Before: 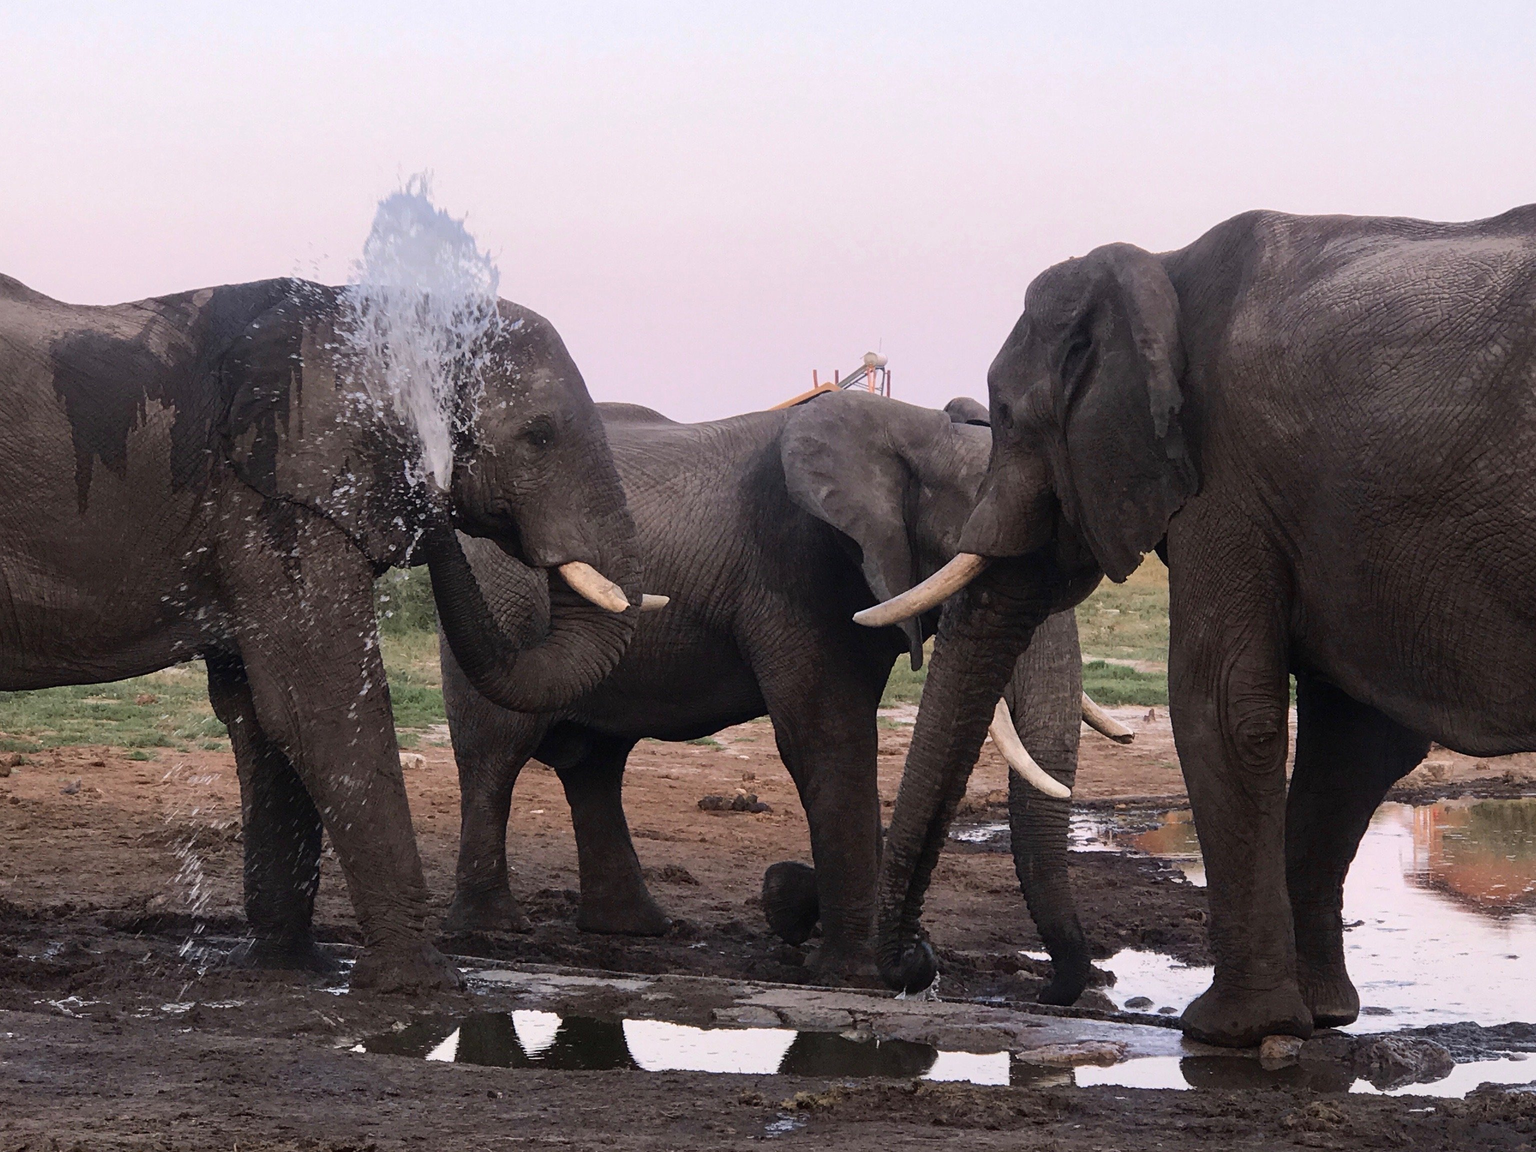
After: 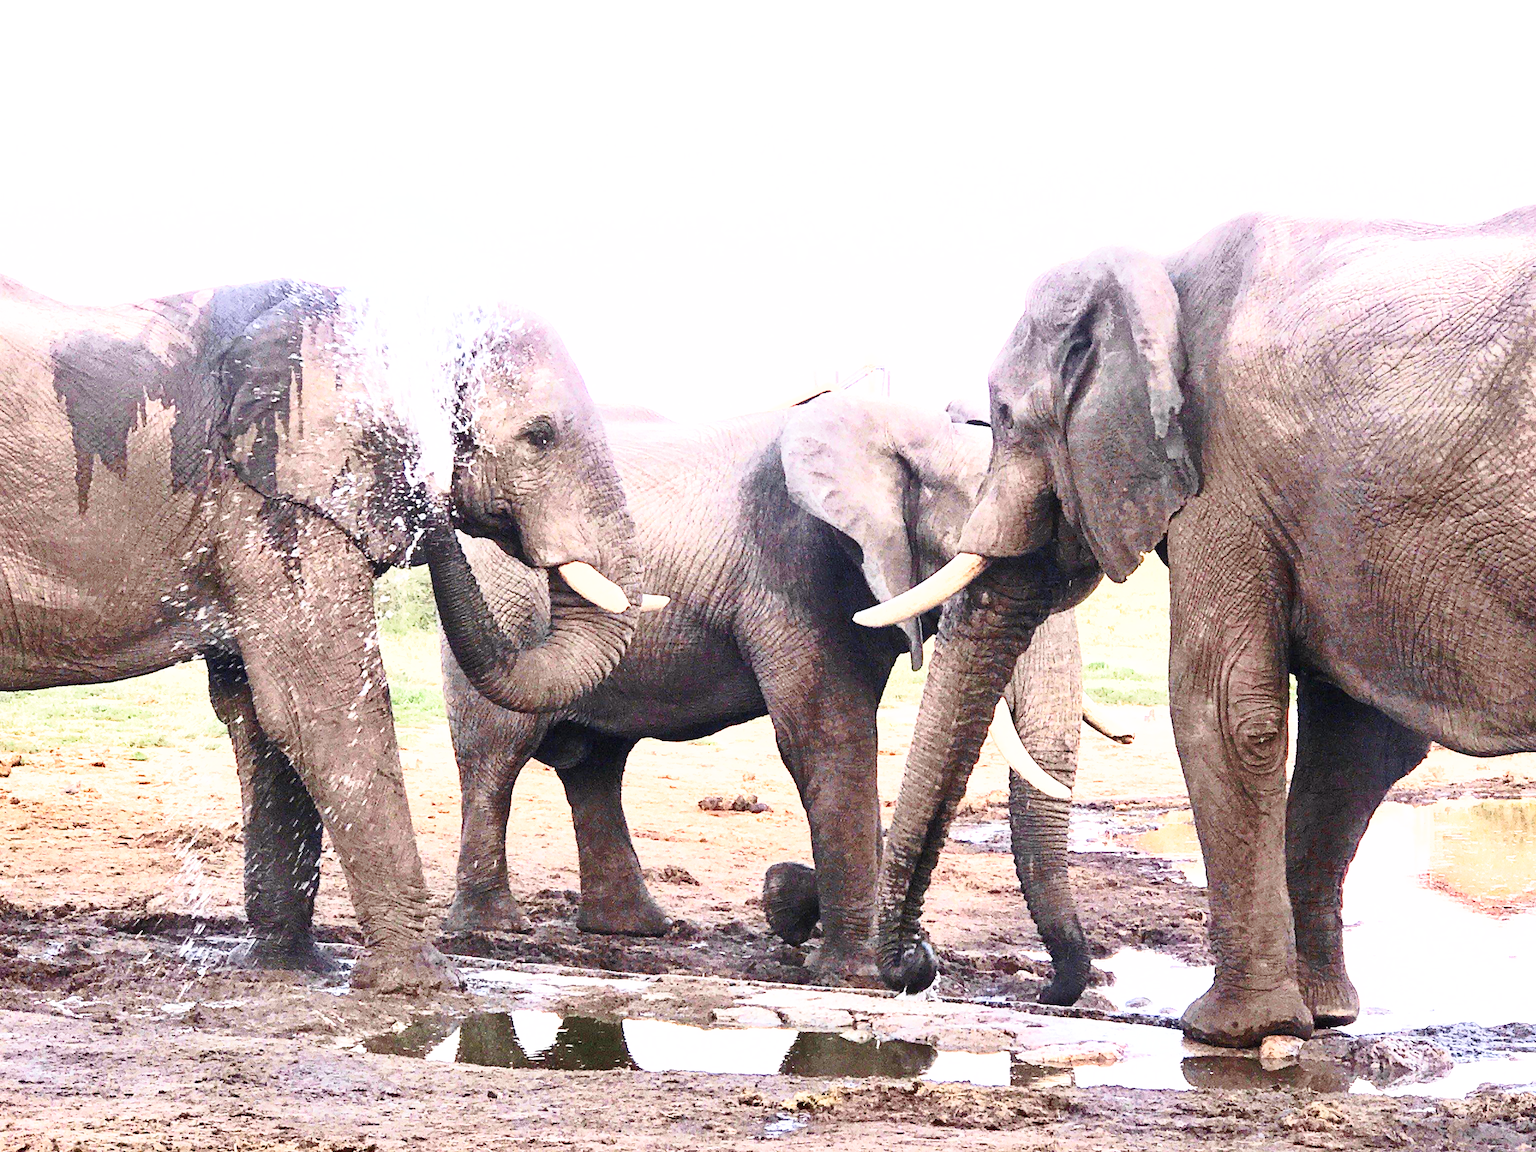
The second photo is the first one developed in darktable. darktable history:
exposure: black level correction 0, exposure 2.088 EV, compensate exposure bias true, compensate highlight preservation false
tone curve: curves: ch0 [(0, 0.013) (0.054, 0.018) (0.205, 0.191) (0.289, 0.292) (0.39, 0.424) (0.493, 0.551) (0.647, 0.752) (0.778, 0.895) (1, 0.998)]; ch1 [(0, 0) (0.385, 0.343) (0.439, 0.415) (0.494, 0.495) (0.501, 0.501) (0.51, 0.509) (0.54, 0.546) (0.586, 0.606) (0.66, 0.701) (0.783, 0.804) (1, 1)]; ch2 [(0, 0) (0.32, 0.281) (0.403, 0.399) (0.441, 0.428) (0.47, 0.469) (0.498, 0.496) (0.524, 0.538) (0.566, 0.579) (0.633, 0.665) (0.7, 0.711) (1, 1)], color space Lab, independent channels, preserve colors none
shadows and highlights: low approximation 0.01, soften with gaussian
base curve: curves: ch0 [(0, 0) (0.028, 0.03) (0.121, 0.232) (0.46, 0.748) (0.859, 0.968) (1, 1)], preserve colors none
